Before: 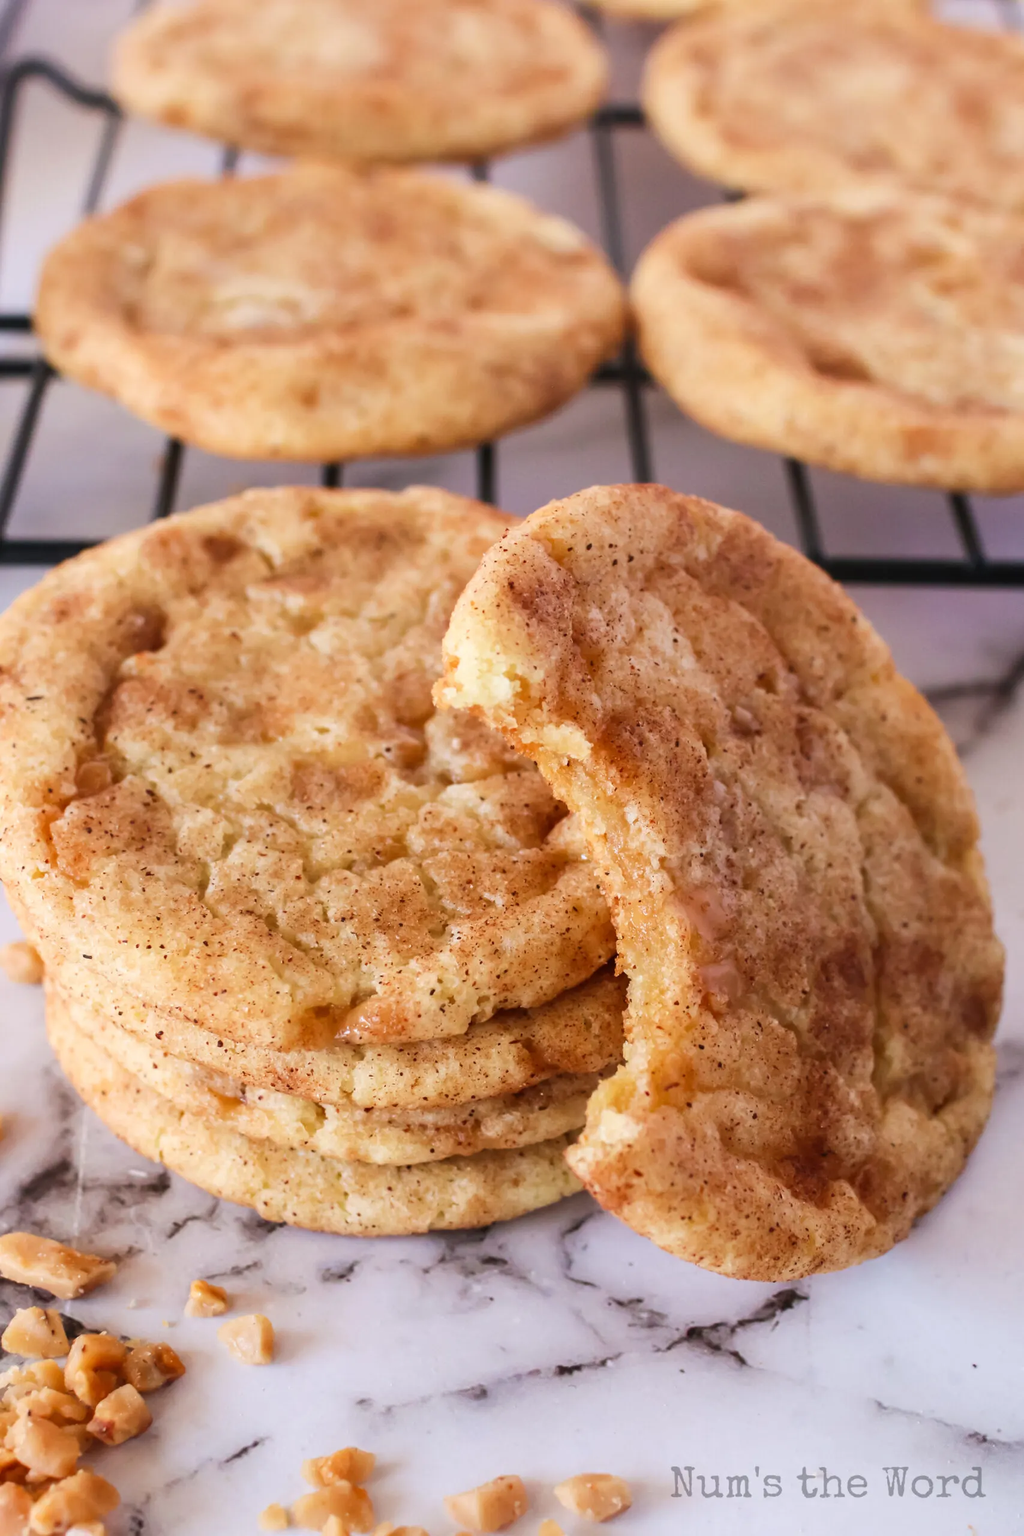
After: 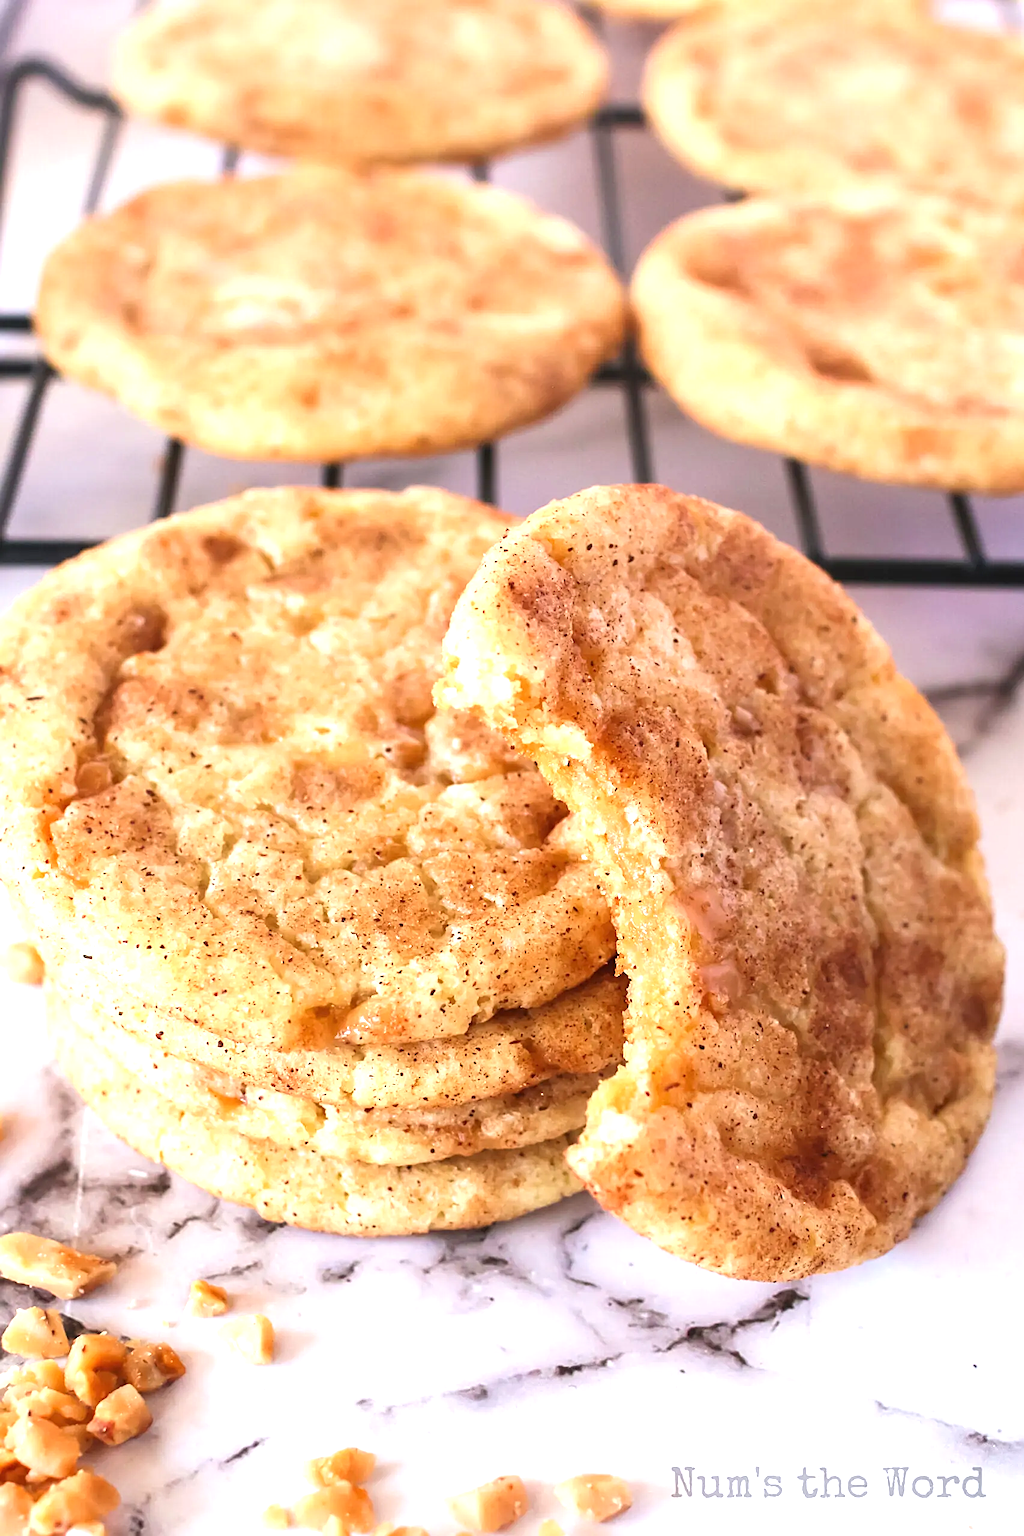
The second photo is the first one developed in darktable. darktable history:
exposure: black level correction -0.001, exposure 0.901 EV, compensate exposure bias true, compensate highlight preservation false
sharpen: amount 0.596
